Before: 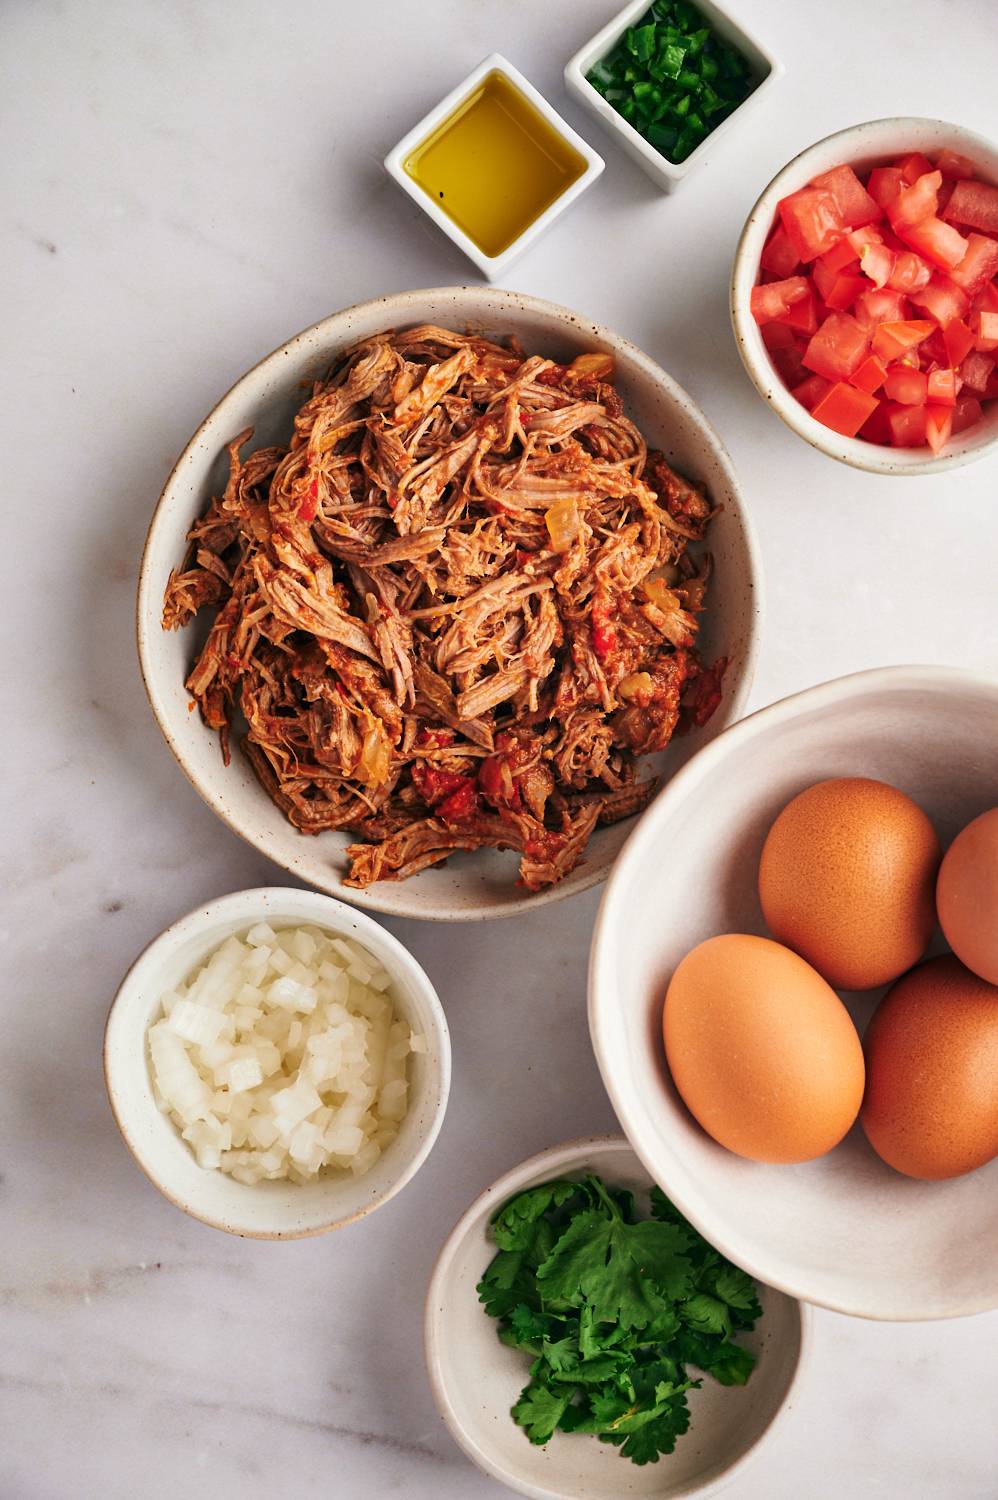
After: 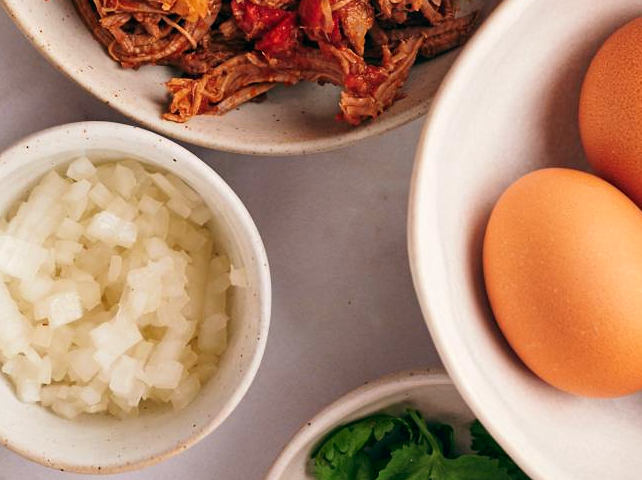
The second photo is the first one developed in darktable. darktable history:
color balance: lift [0.998, 0.998, 1.001, 1.002], gamma [0.995, 1.025, 0.992, 0.975], gain [0.995, 1.02, 0.997, 0.98]
crop: left 18.091%, top 51.13%, right 17.525%, bottom 16.85%
